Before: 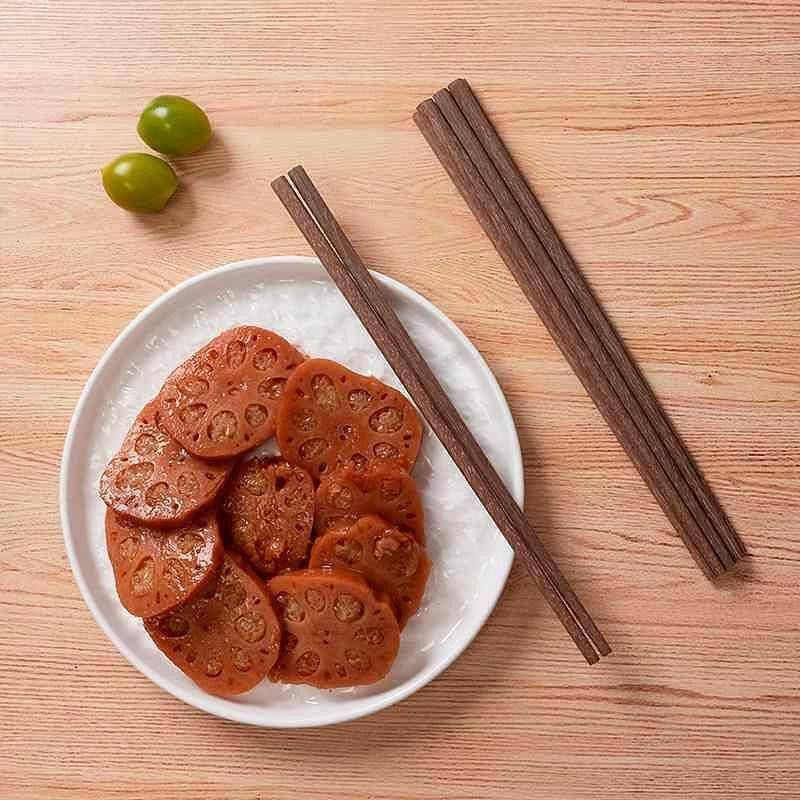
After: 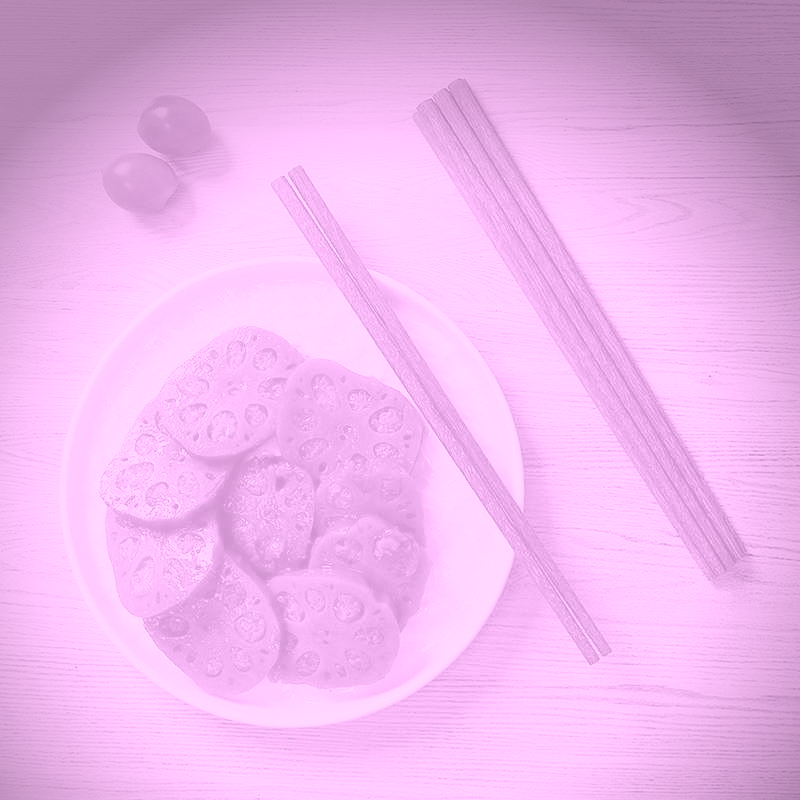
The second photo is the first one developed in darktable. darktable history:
vignetting: brightness -0.629, saturation -0.007, center (-0.028, 0.239)
exposure: exposure 0.207 EV, compensate highlight preservation false
filmic rgb: black relative exposure -7.65 EV, white relative exposure 4.56 EV, hardness 3.61
white balance: red 1.05, blue 1.072
colorize: hue 331.2°, saturation 75%, source mix 30.28%, lightness 70.52%, version 1
